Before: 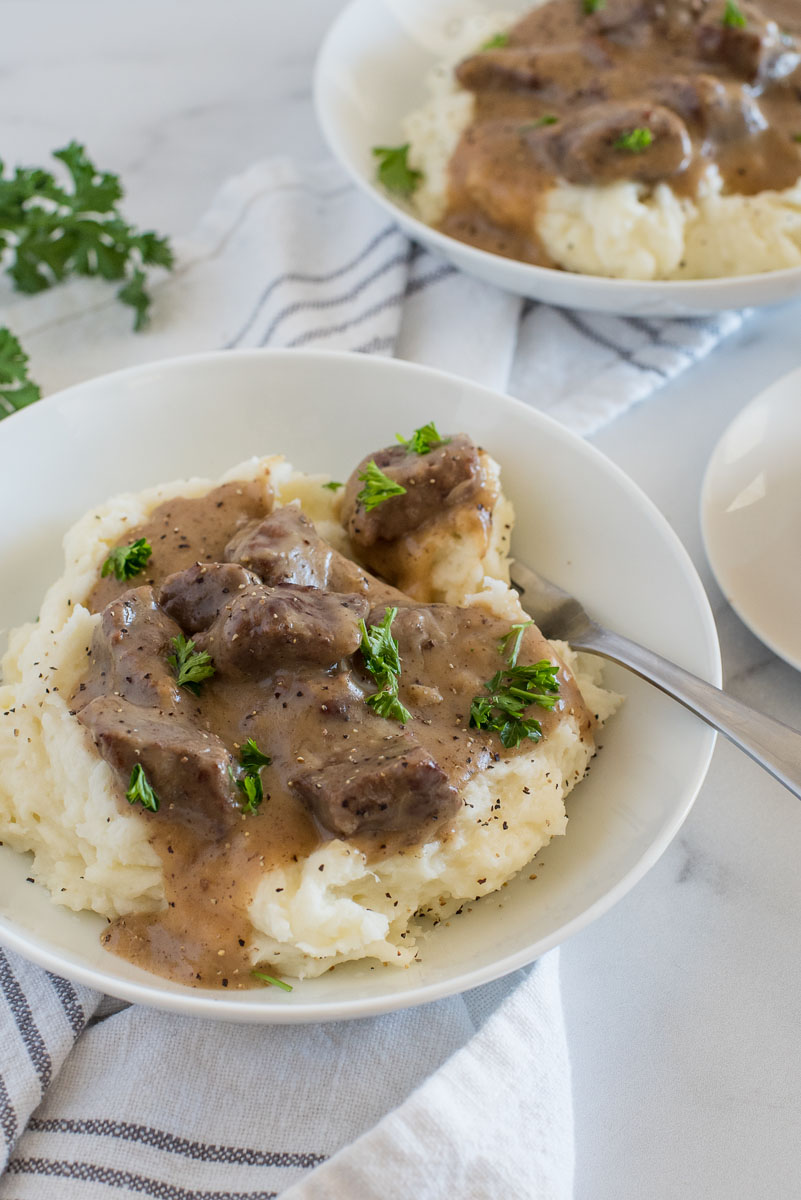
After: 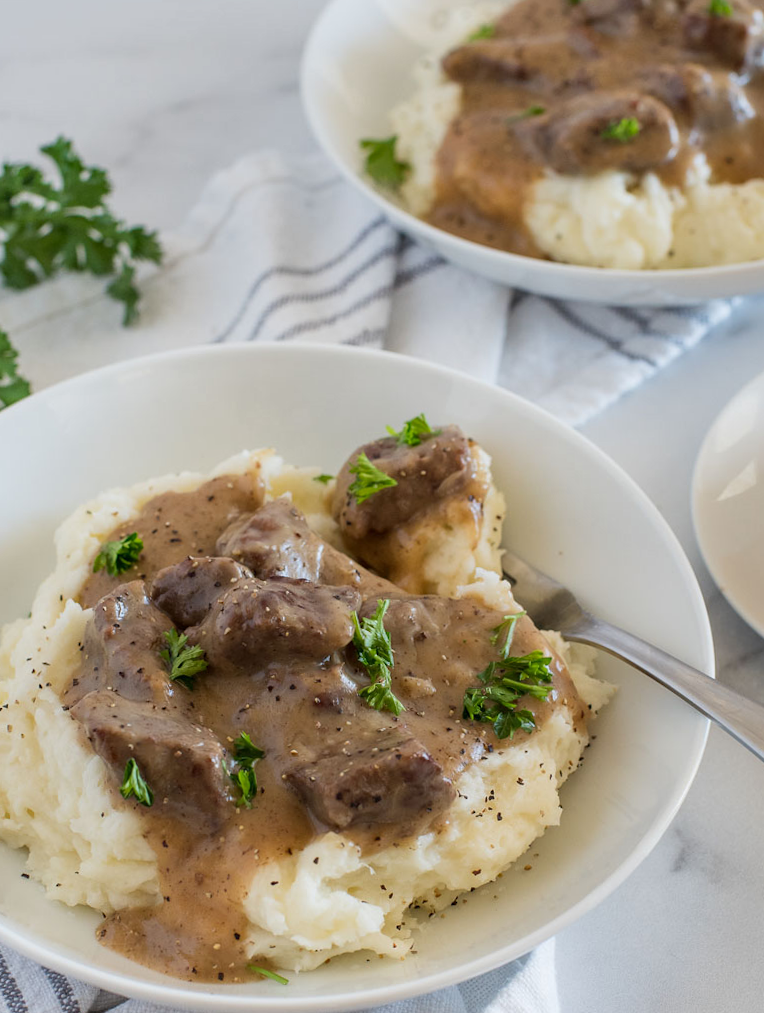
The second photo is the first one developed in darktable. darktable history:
crop and rotate: angle 0.574°, left 0.293%, right 2.816%, bottom 14.313%
shadows and highlights: radius 126.78, shadows 30.46, highlights -30.8, low approximation 0.01, soften with gaussian
